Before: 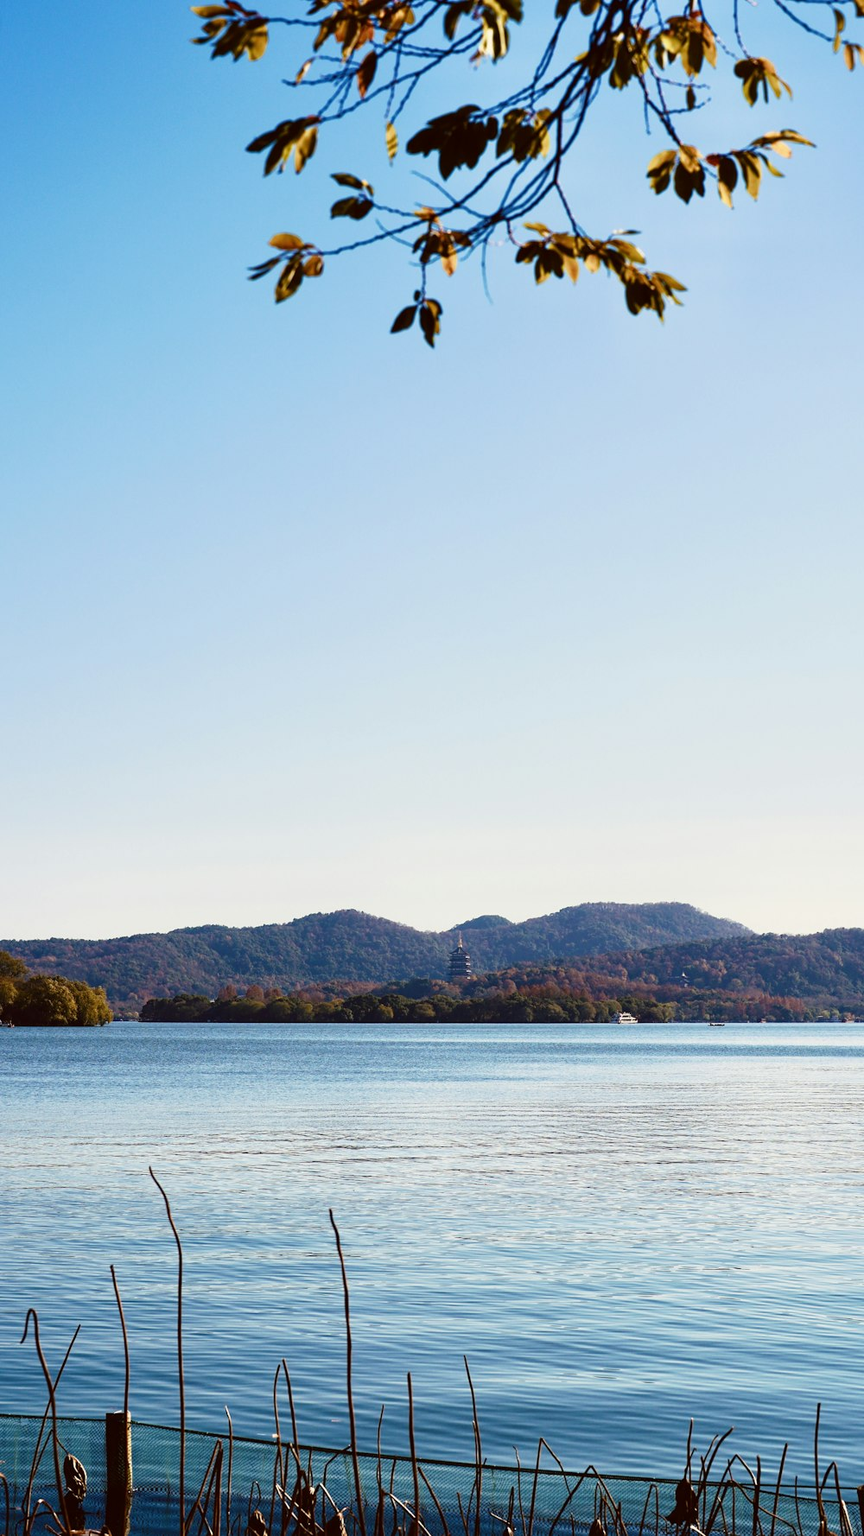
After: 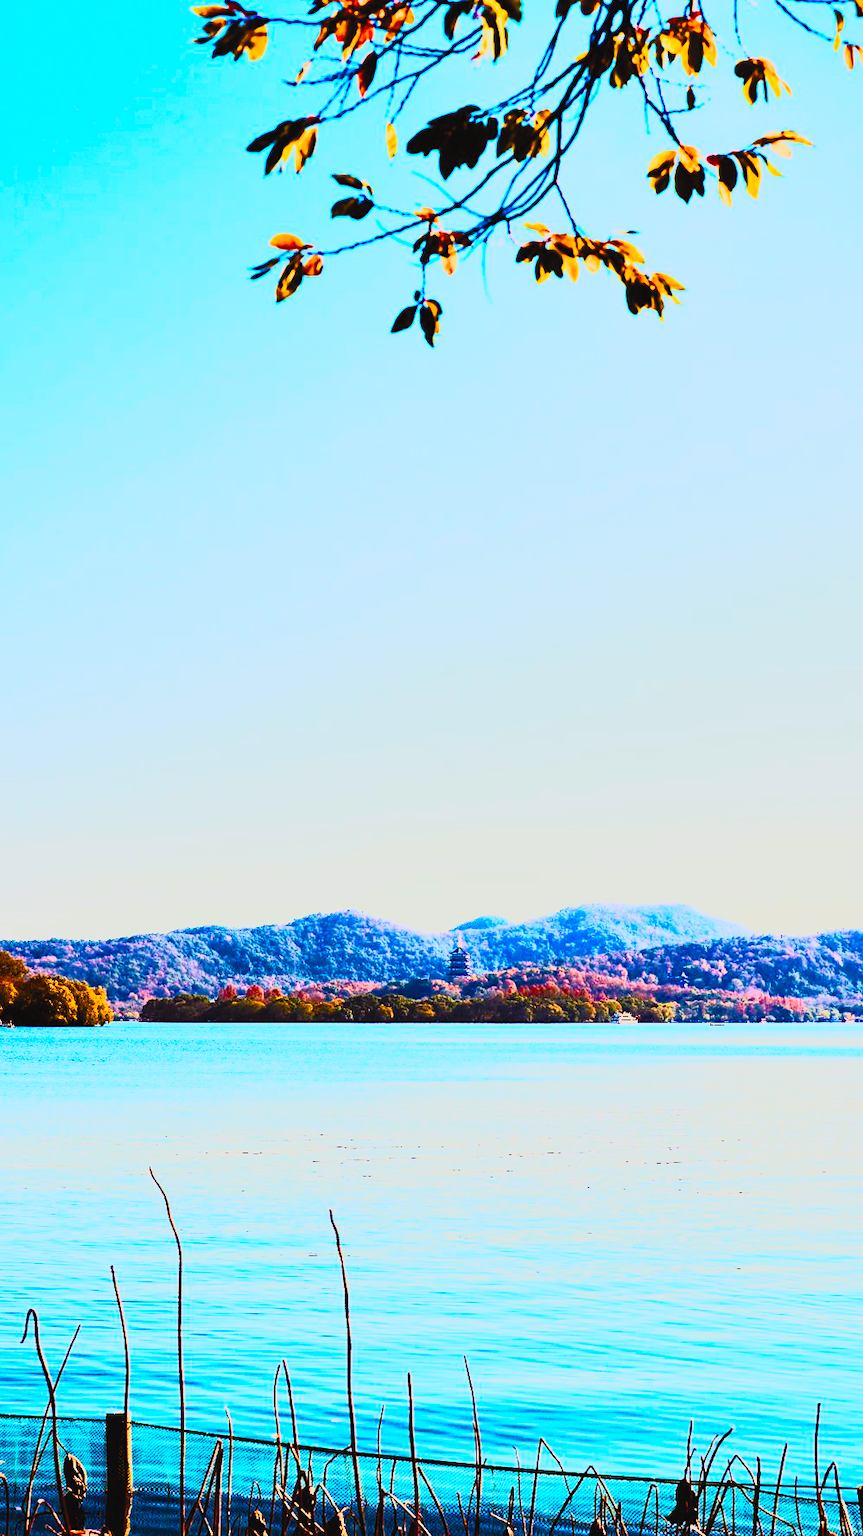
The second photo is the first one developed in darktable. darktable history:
color balance rgb: power › chroma 0.7%, power › hue 60°, perceptual saturation grading › global saturation 20%, perceptual saturation grading › highlights -25.817%, perceptual saturation grading › shadows 24.271%, saturation formula JzAzBz (2021)
exposure: black level correction 0, exposure 1.102 EV, compensate highlight preservation false
filmic rgb: black relative exposure -5.03 EV, white relative exposure 3.96 EV, hardness 2.91, contrast 1.096, highlights saturation mix -20.01%
shadows and highlights: radius 120.83, shadows 21.59, white point adjustment -9.62, highlights -13.12, soften with gaussian
contrast brightness saturation: contrast 0.985, brightness 0.983, saturation 0.994
